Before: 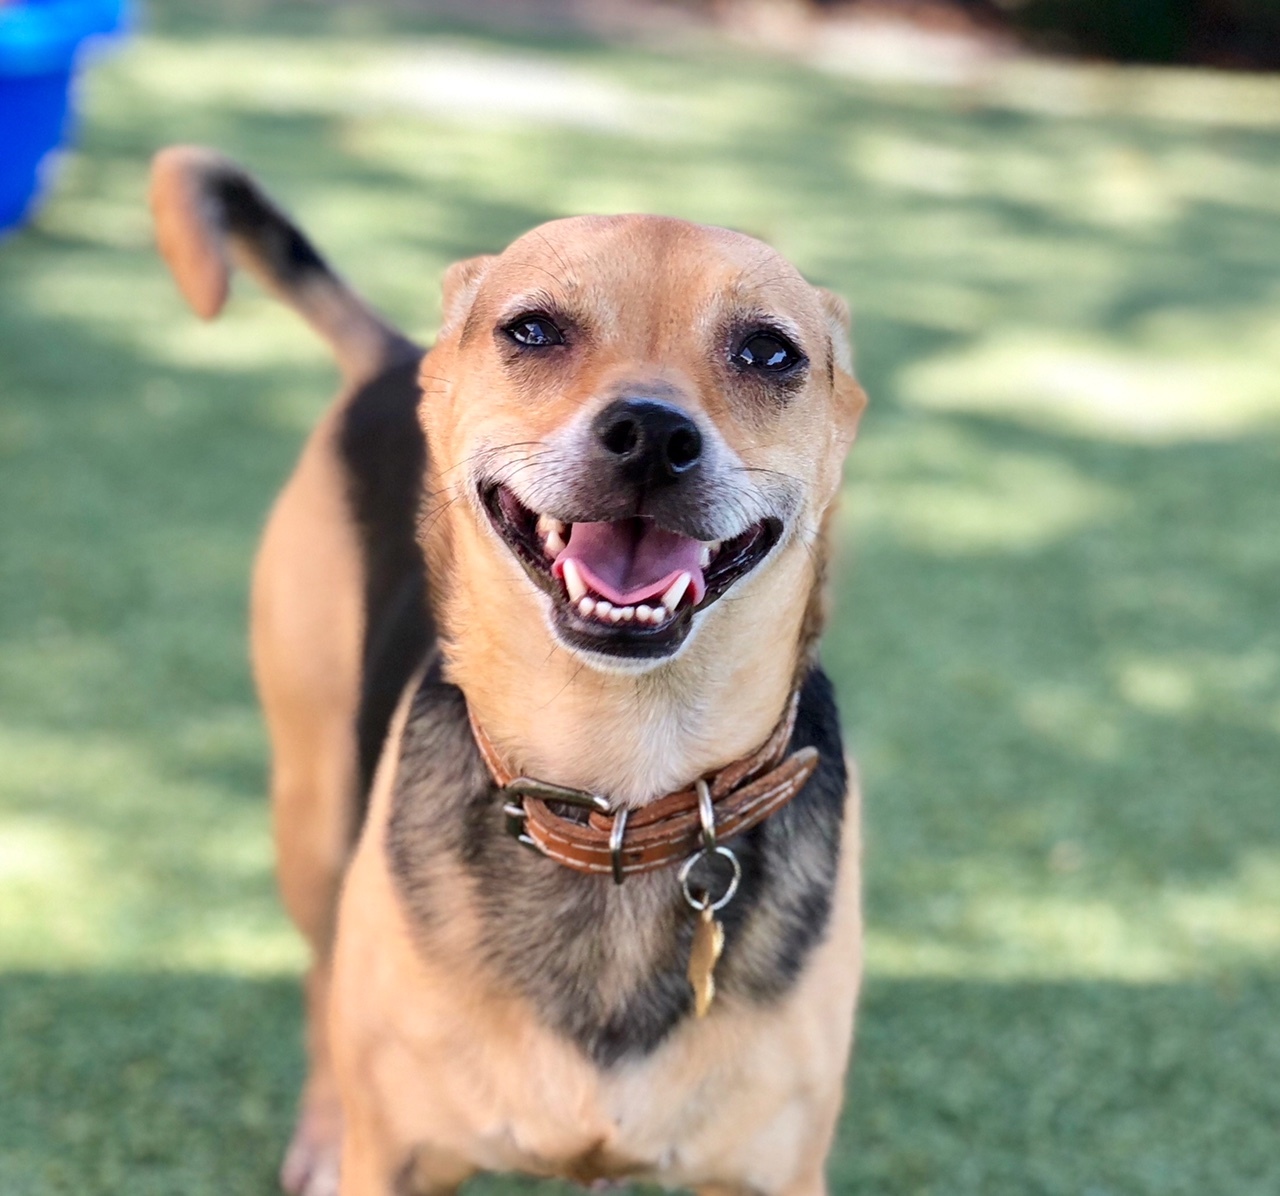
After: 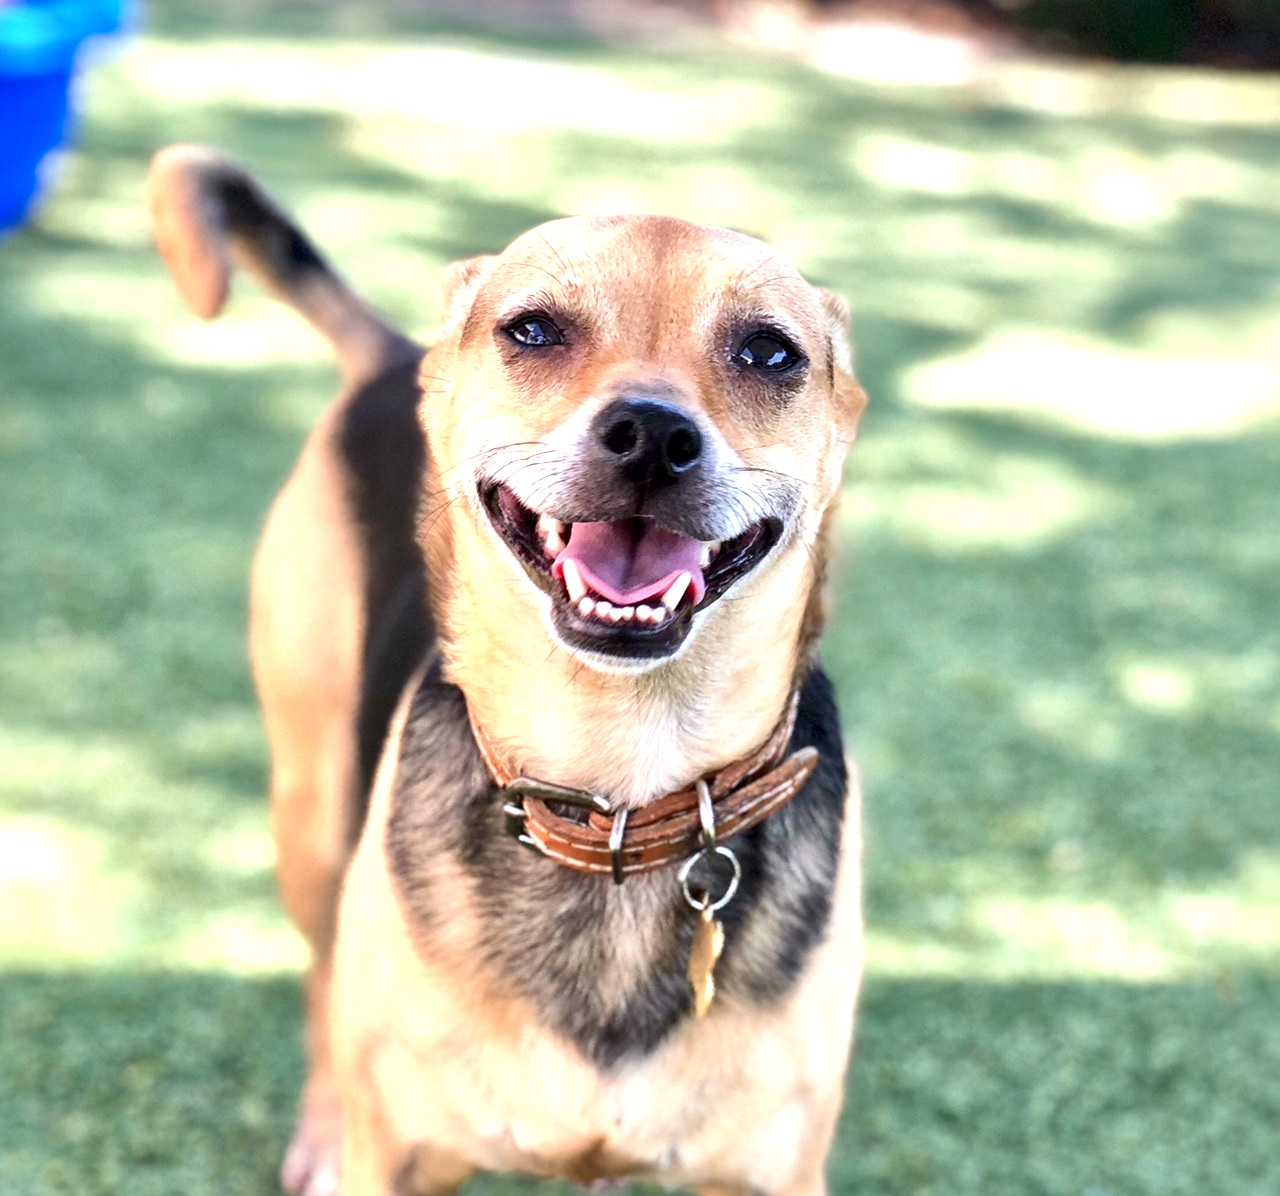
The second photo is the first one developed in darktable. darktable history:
exposure: black level correction 0, exposure 0.704 EV, compensate highlight preservation false
local contrast: mode bilateral grid, contrast 21, coarseness 50, detail 158%, midtone range 0.2
